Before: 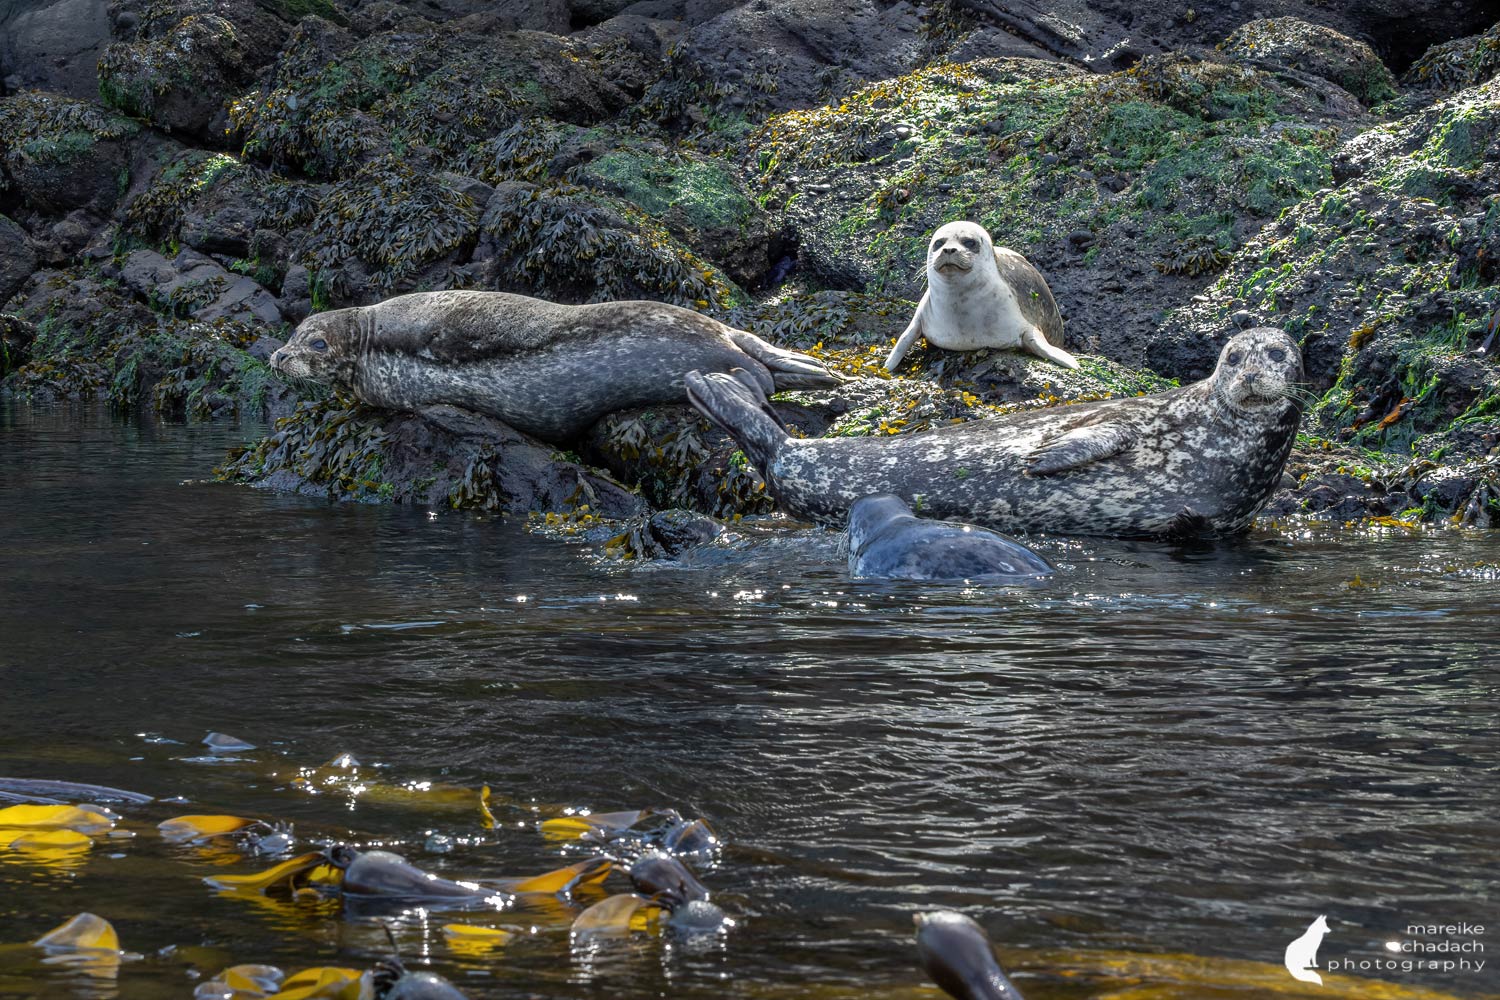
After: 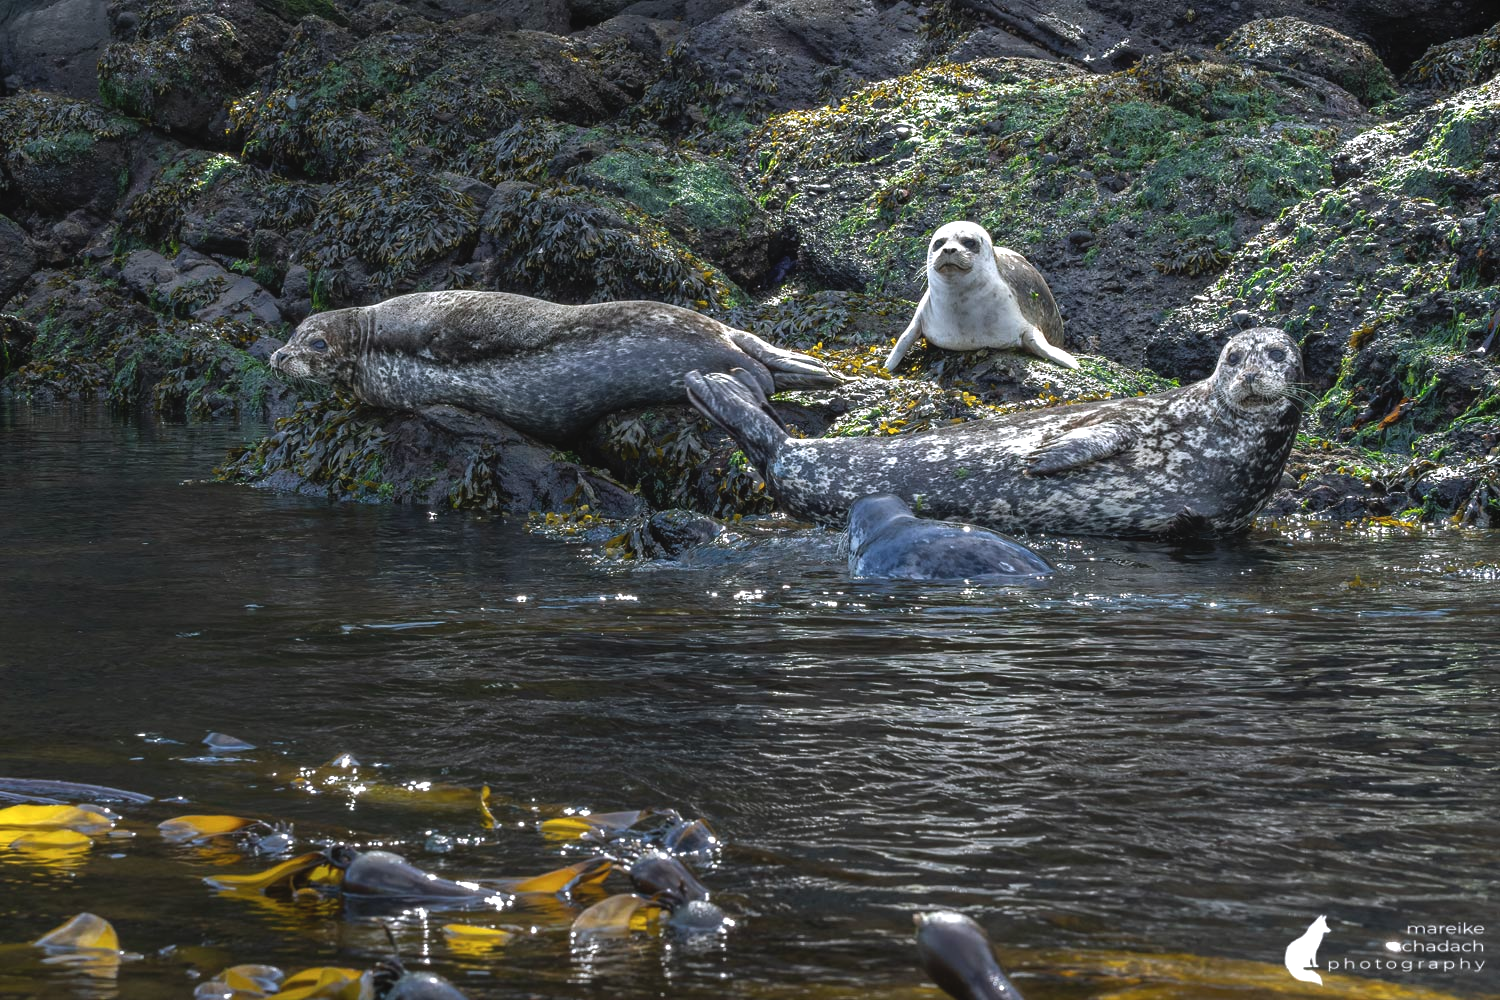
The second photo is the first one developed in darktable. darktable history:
local contrast: mode bilateral grid, contrast 100, coarseness 100, detail 89%, midtone range 0.2
base curve: curves: ch0 [(0, 0) (0.74, 0.67) (1, 1)]
color calibration: gray › normalize channels true, x 0.341, y 0.355, temperature 5150.75 K, gamut compression 0.021
color balance rgb: shadows lift › chroma 0.699%, shadows lift › hue 110.87°, highlights gain › luminance 16.966%, highlights gain › chroma 2.858%, highlights gain › hue 261.77°, global offset › luminance 0.49%, perceptual saturation grading › global saturation 0.125%, contrast 4.416%
